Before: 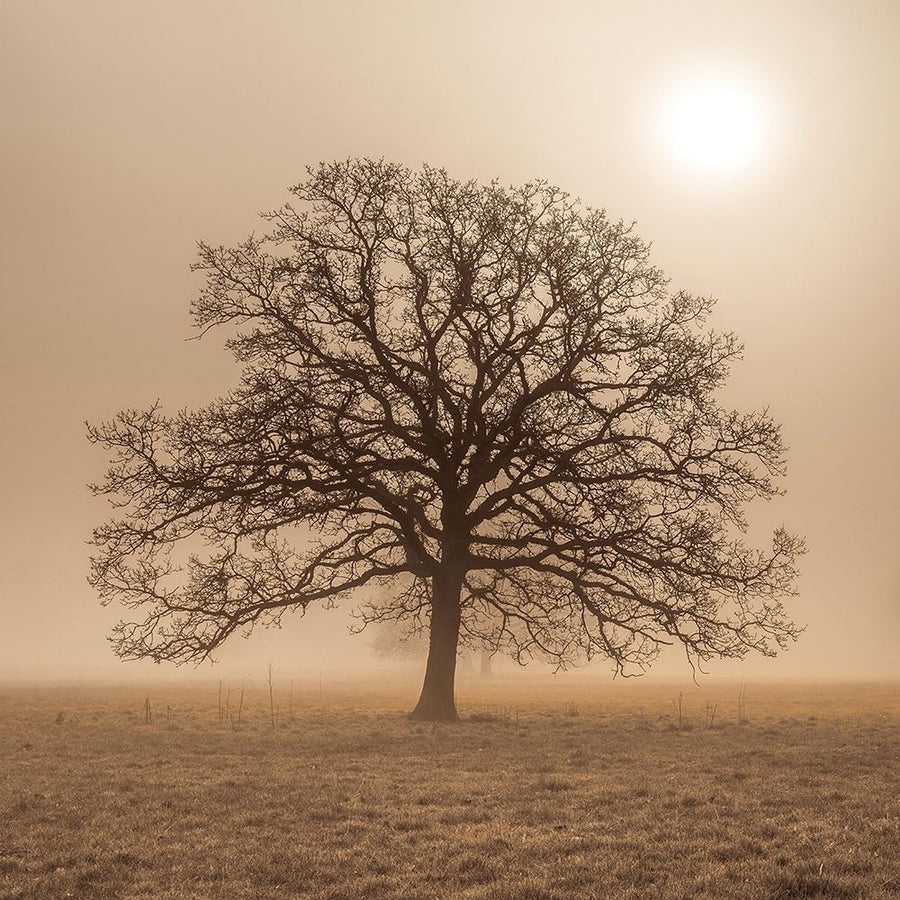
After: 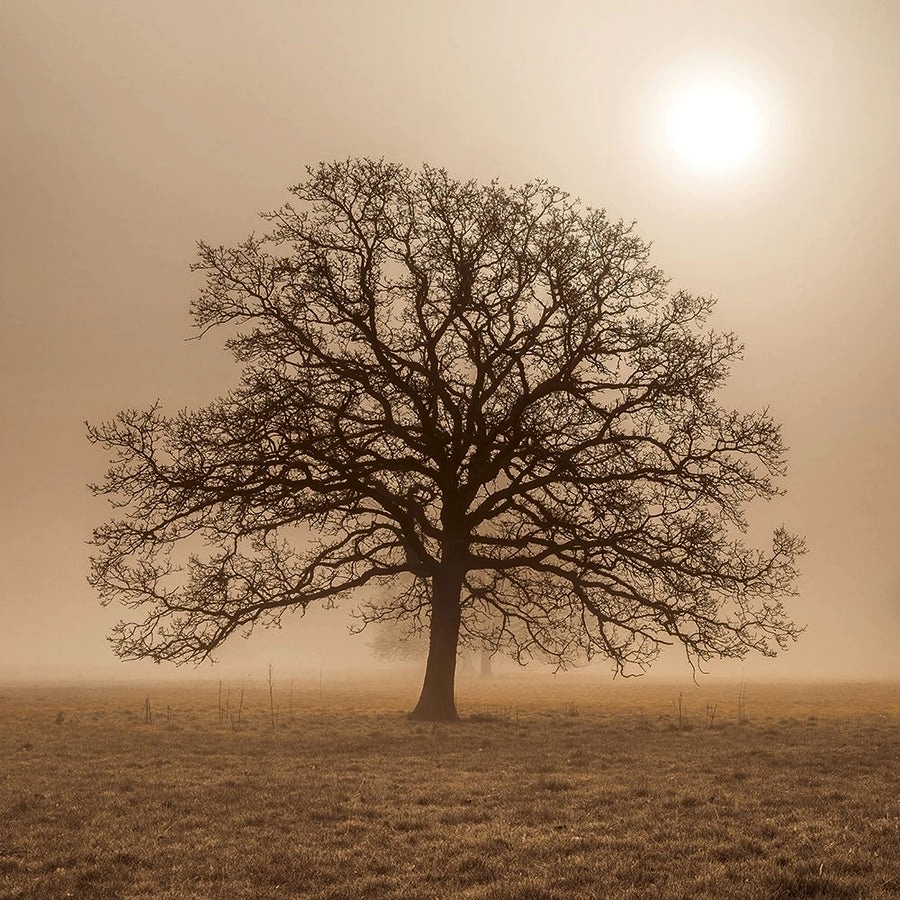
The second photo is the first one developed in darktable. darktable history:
contrast brightness saturation: contrast 0.07, brightness -0.126, saturation 0.049
